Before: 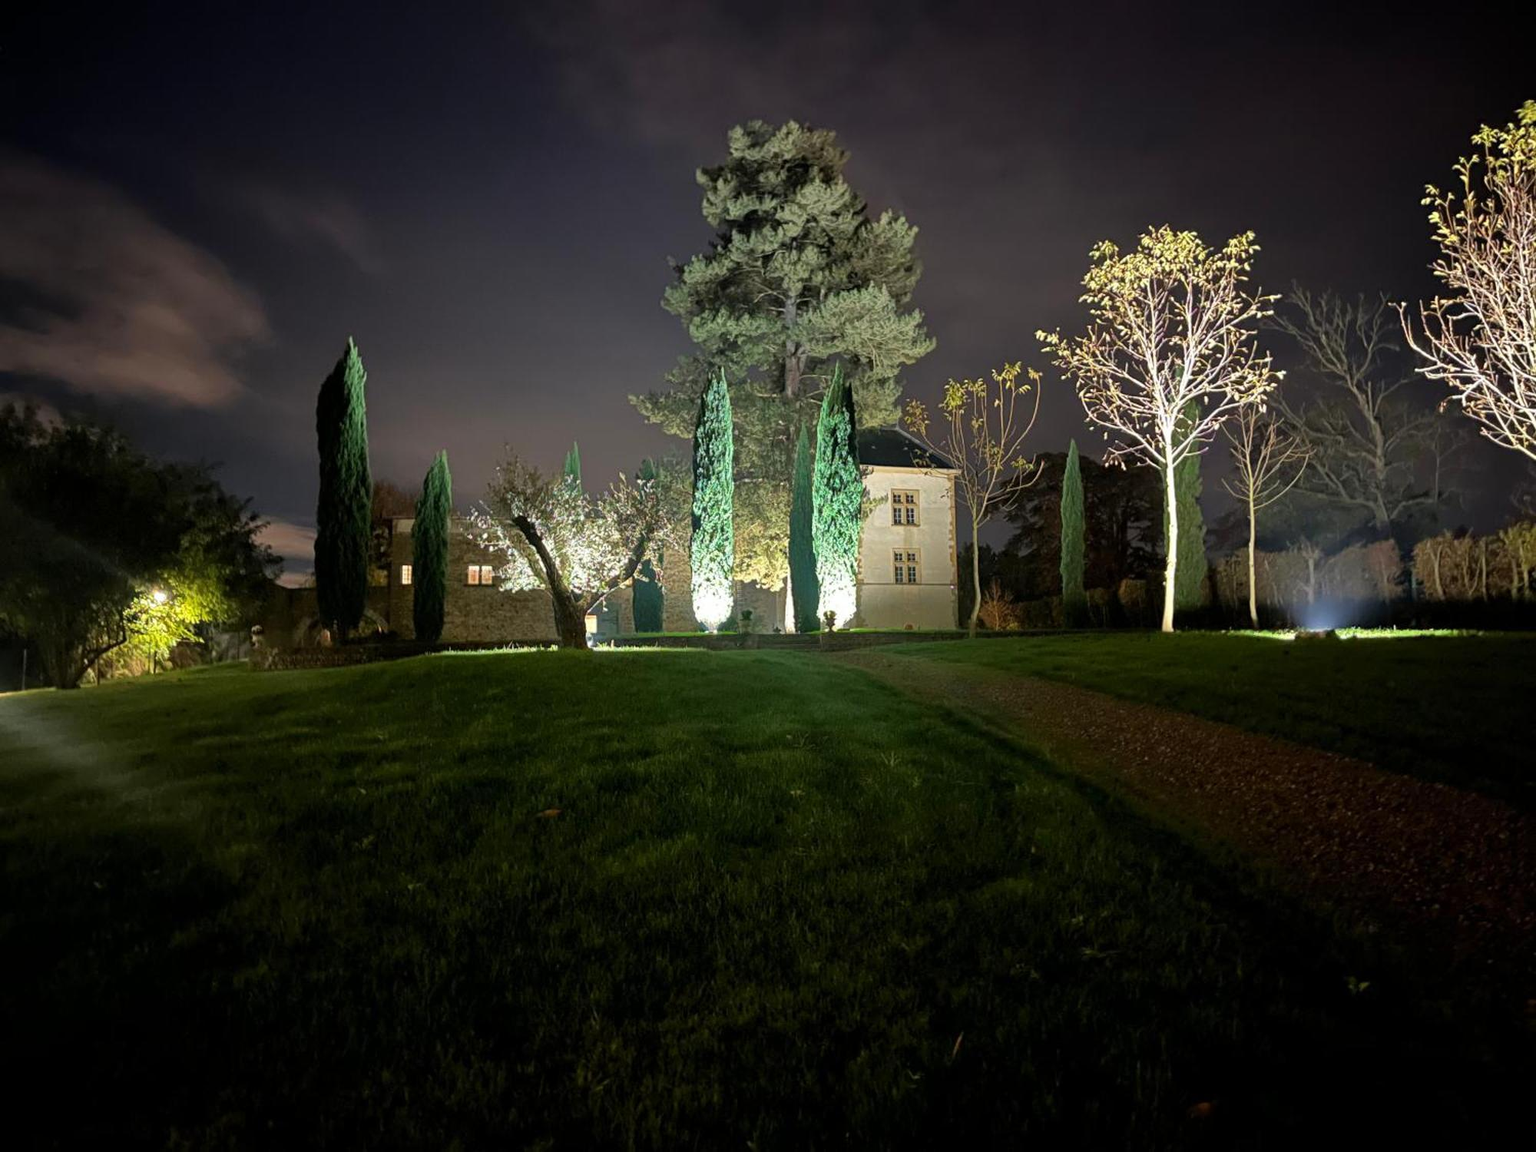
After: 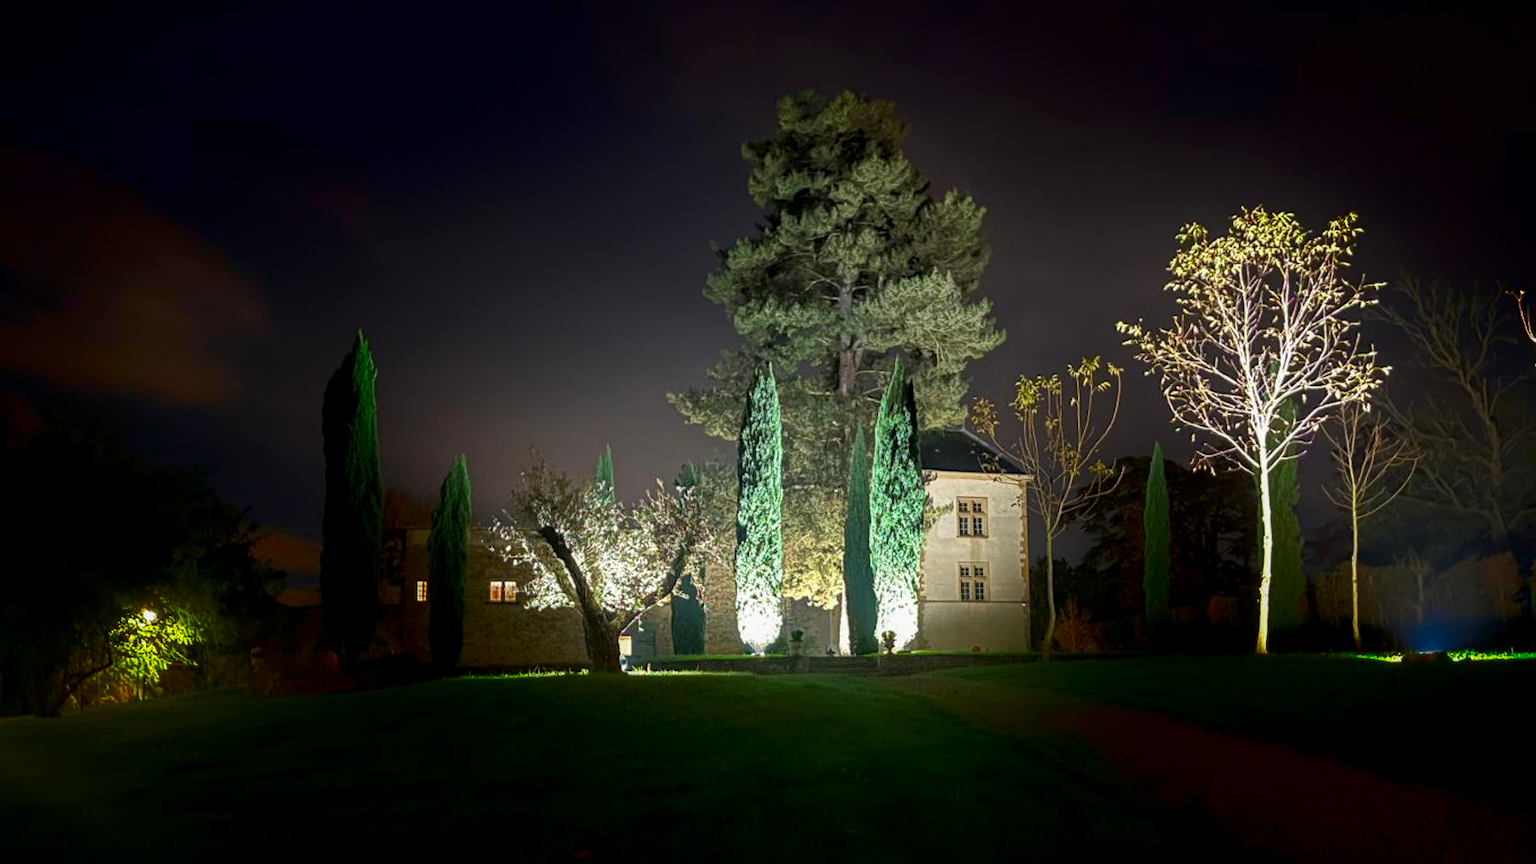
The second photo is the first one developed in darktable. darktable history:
shadows and highlights: shadows -87.59, highlights -36.67, soften with gaussian
crop: left 1.626%, top 3.426%, right 7.758%, bottom 28.514%
local contrast: on, module defaults
